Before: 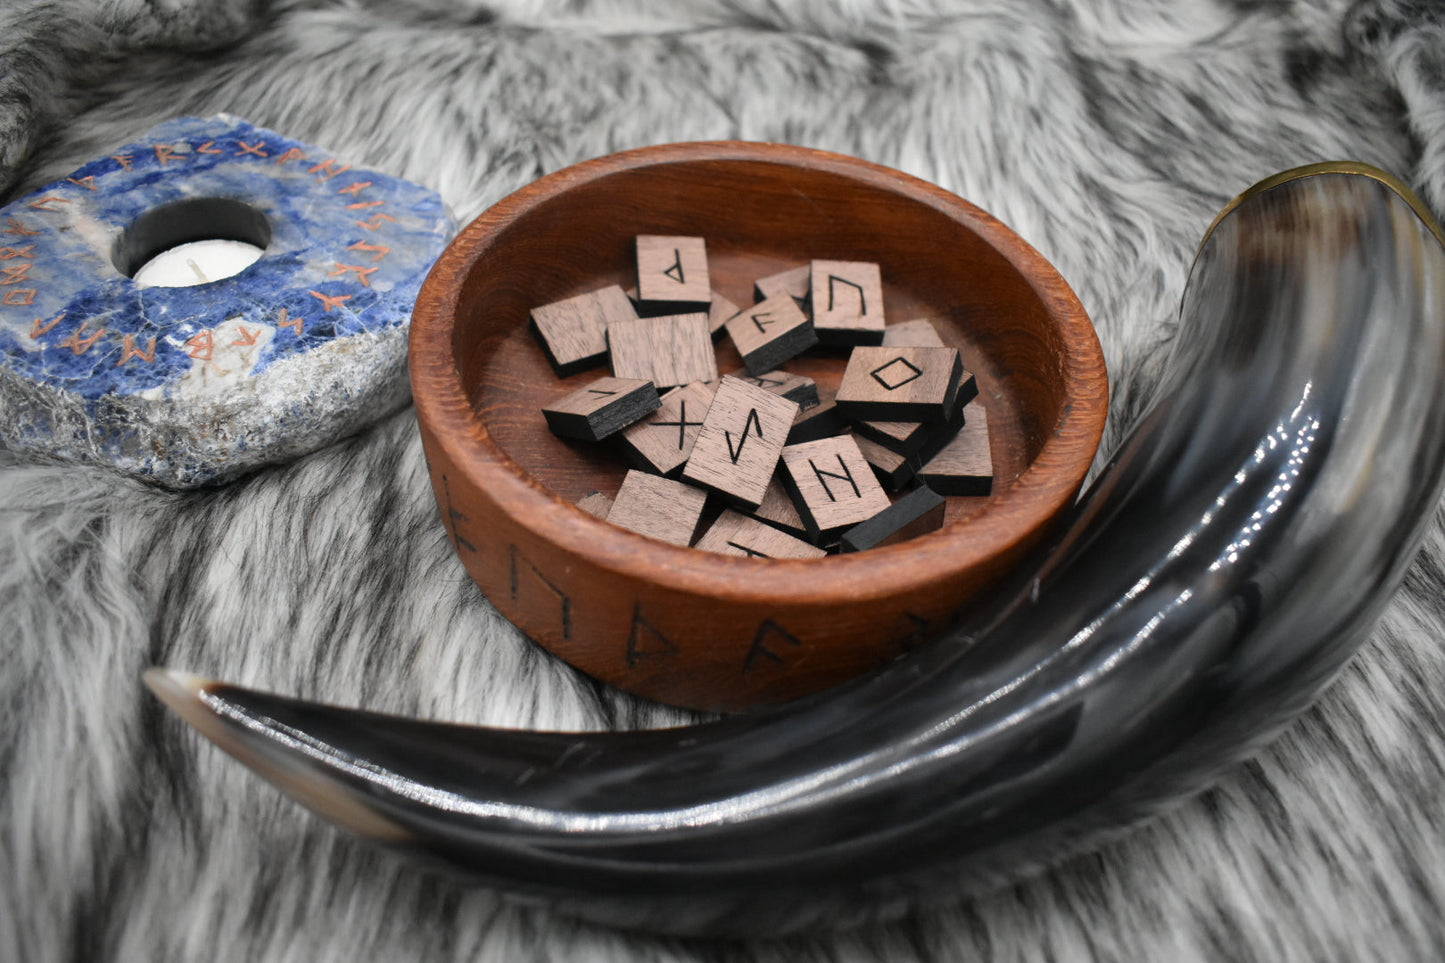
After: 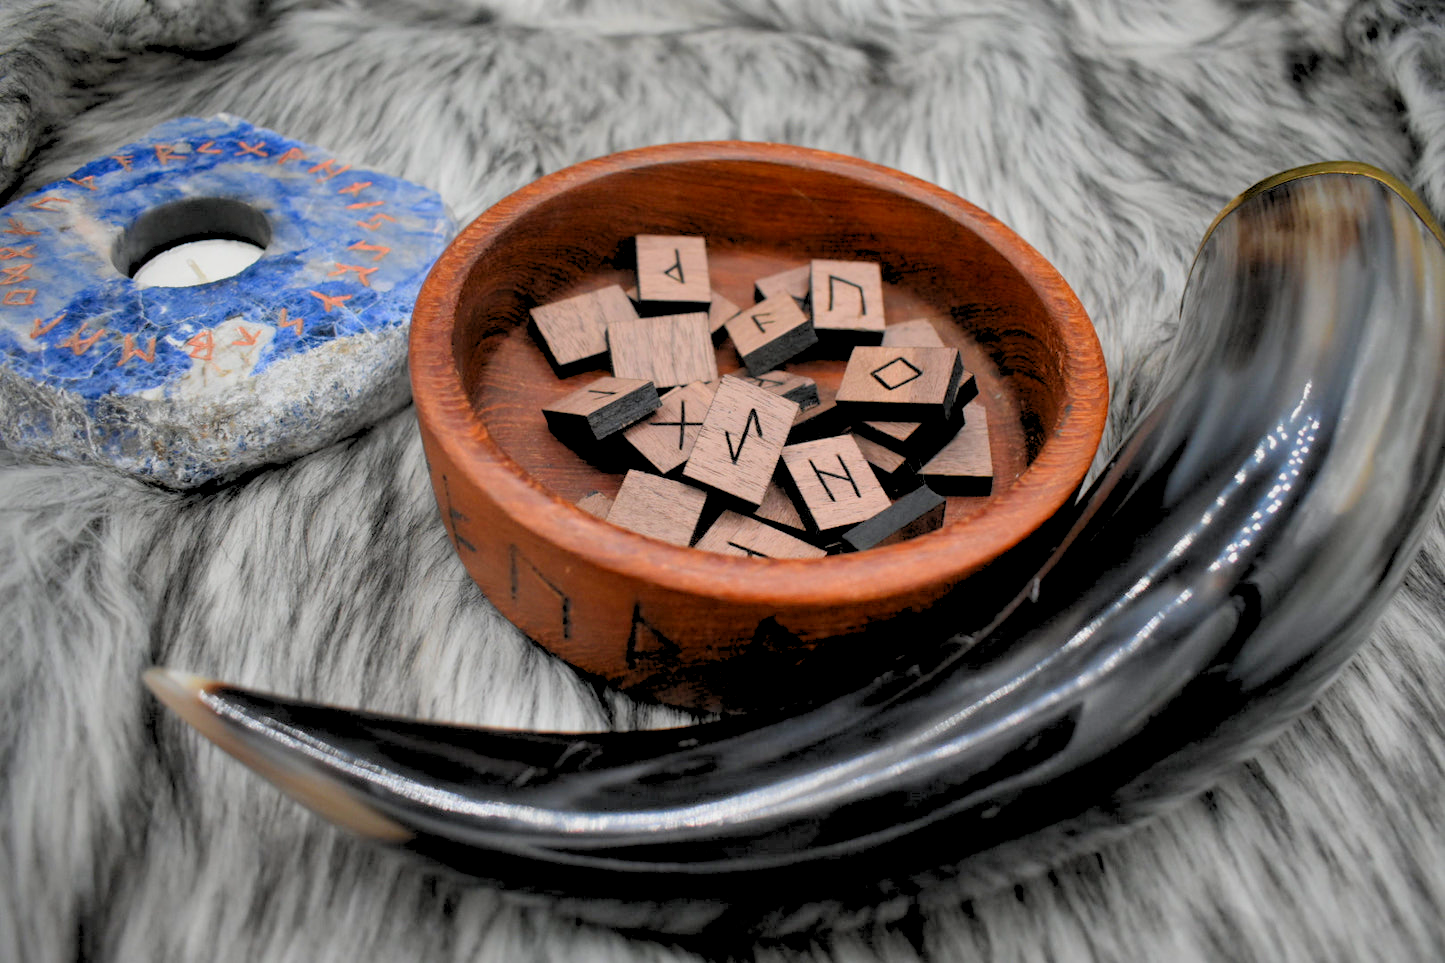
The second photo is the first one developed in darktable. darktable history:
rgb levels: preserve colors sum RGB, levels [[0.038, 0.433, 0.934], [0, 0.5, 1], [0, 0.5, 1]]
shadows and highlights: shadows 37.27, highlights -28.18, soften with gaussian
color correction: saturation 1.34
